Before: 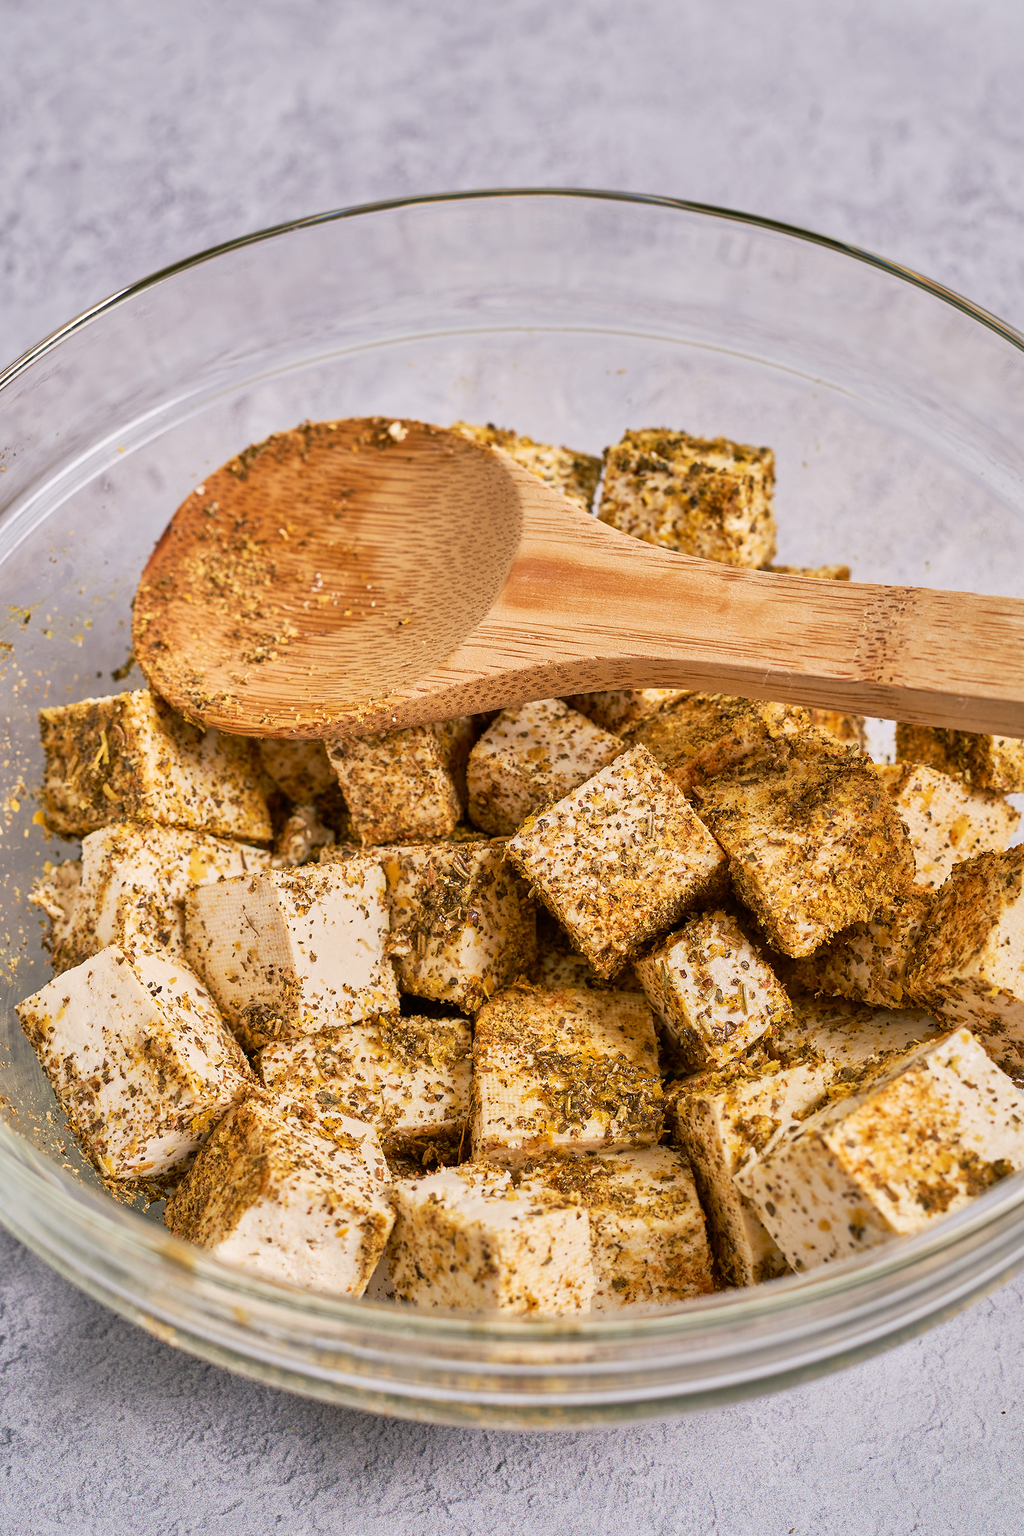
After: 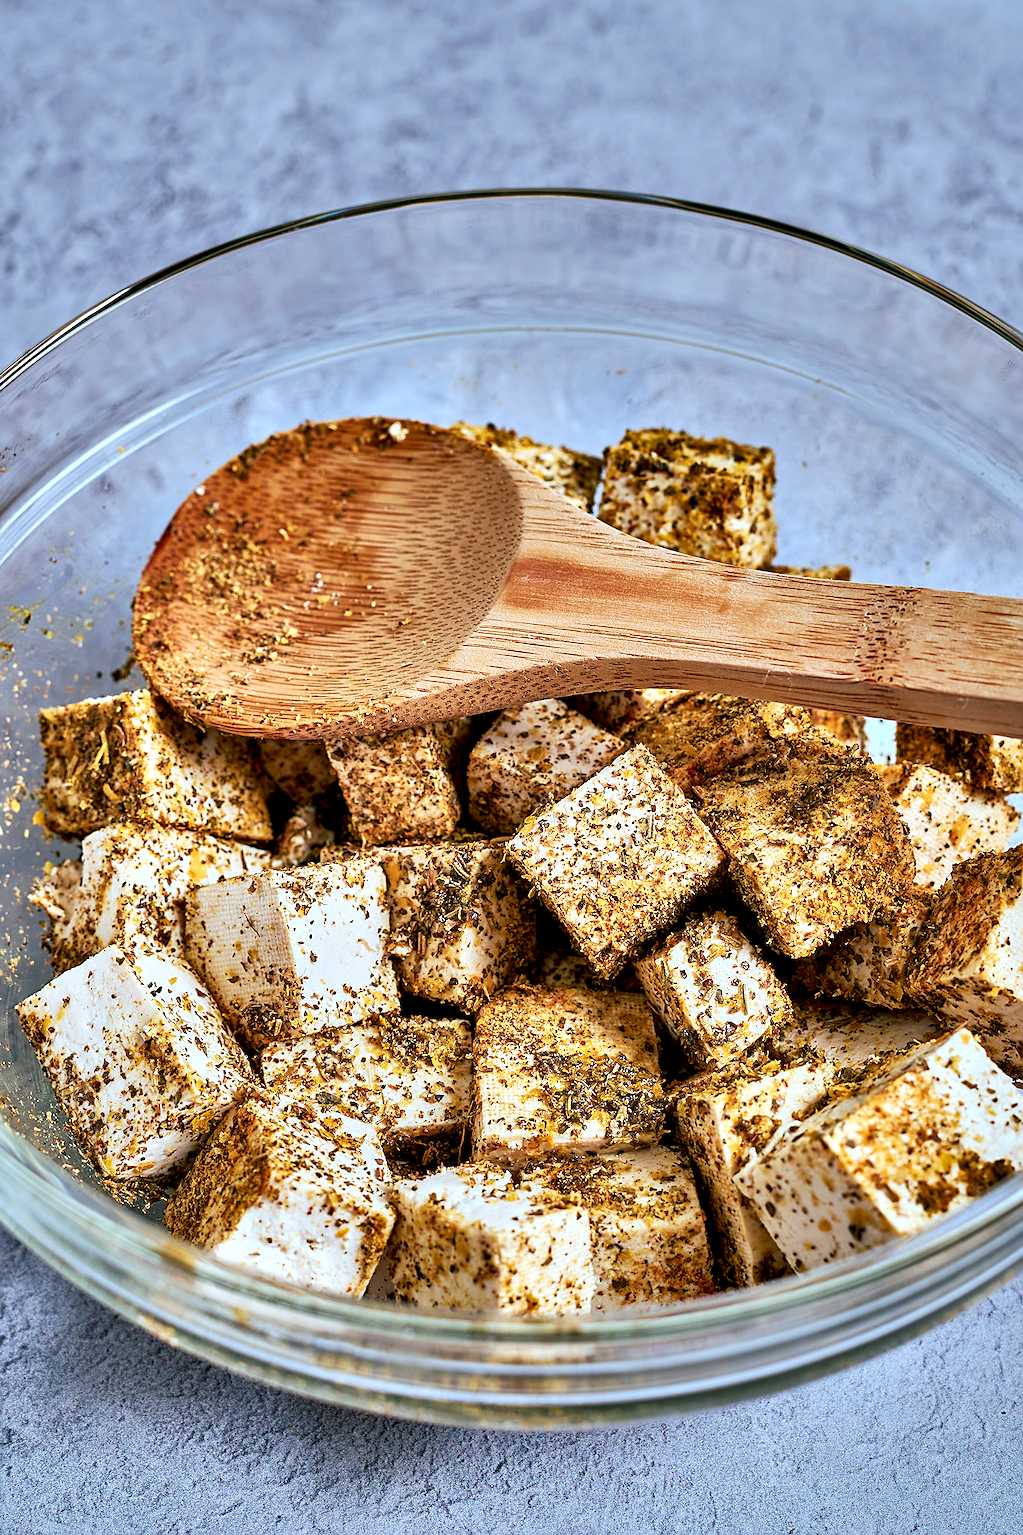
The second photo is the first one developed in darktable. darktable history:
contrast equalizer: y [[0.6 ×6], [0.55 ×6], [0 ×6], [0 ×6], [0 ×6]]
shadows and highlights: low approximation 0.01, soften with gaussian
color calibration: output R [0.972, 0.068, -0.094, 0], output G [-0.178, 1.216, -0.086, 0], output B [0.095, -0.136, 0.98, 0], x 0.38, y 0.39, temperature 4085.5 K, gamut compression 1.72
color balance rgb: perceptual saturation grading › global saturation 0.542%
sharpen: on, module defaults
